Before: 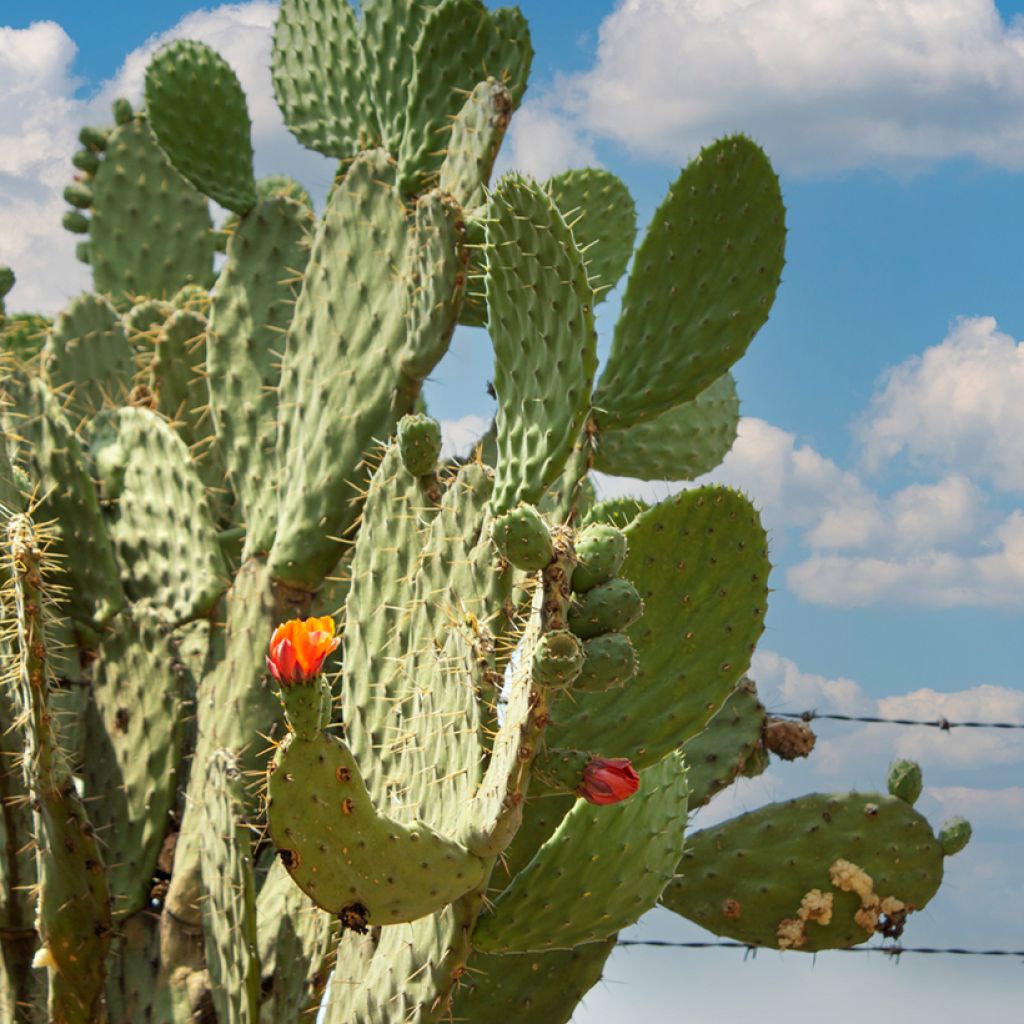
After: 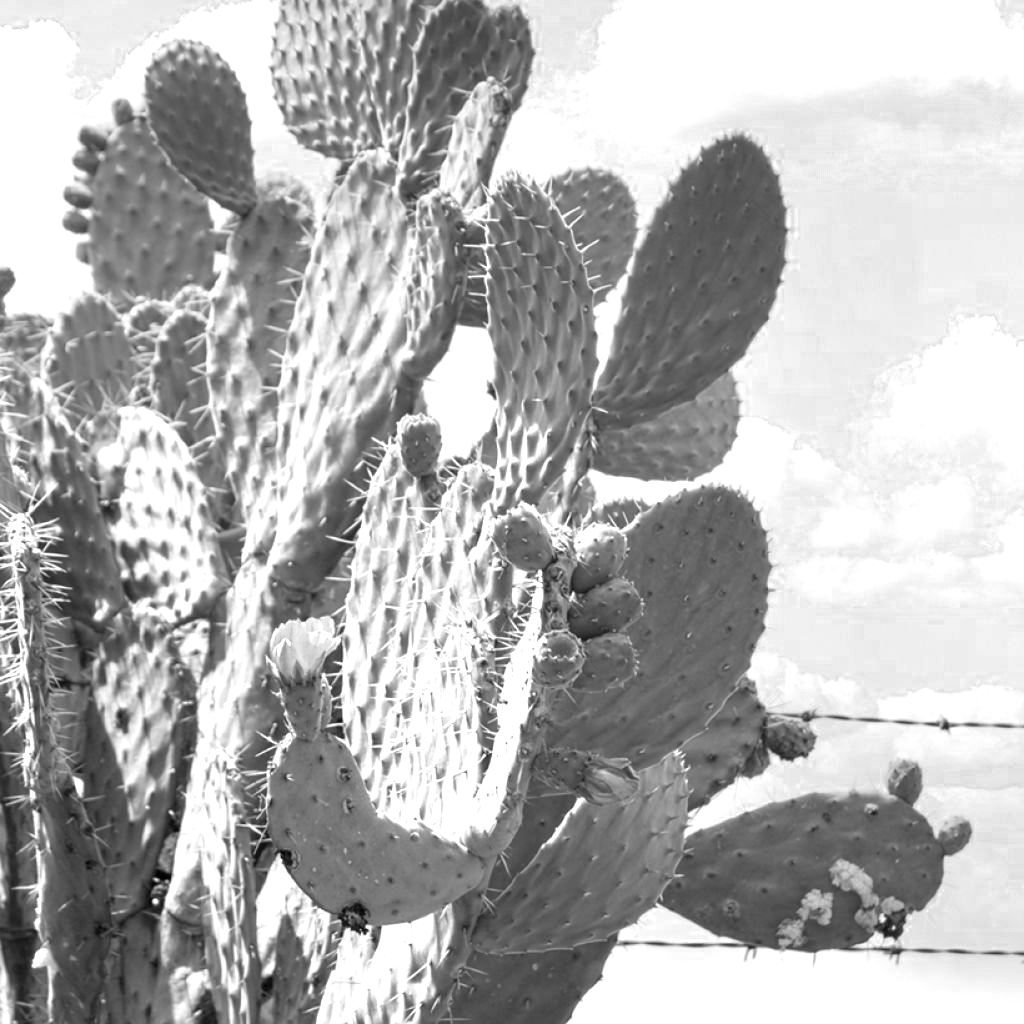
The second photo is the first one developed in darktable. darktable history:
color correction: highlights a* 9.5, highlights b* 8.48, shadows a* 39.73, shadows b* 39.95, saturation 0.79
exposure: exposure 1.134 EV, compensate highlight preservation false
color zones: curves: ch0 [(0, 0.613) (0.01, 0.613) (0.245, 0.448) (0.498, 0.529) (0.642, 0.665) (0.879, 0.777) (0.99, 0.613)]; ch1 [(0, 0) (0.143, 0) (0.286, 0) (0.429, 0) (0.571, 0) (0.714, 0) (0.857, 0)]
